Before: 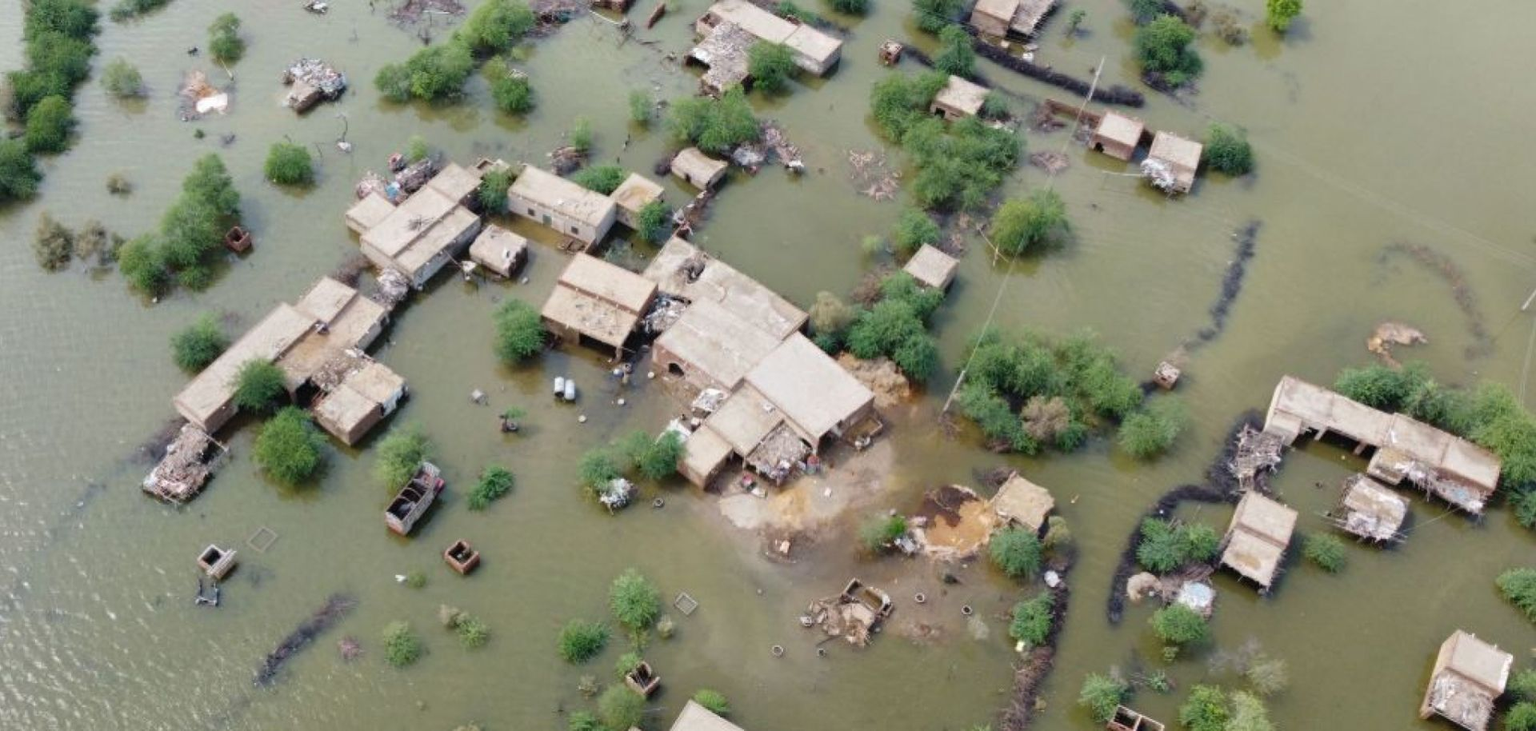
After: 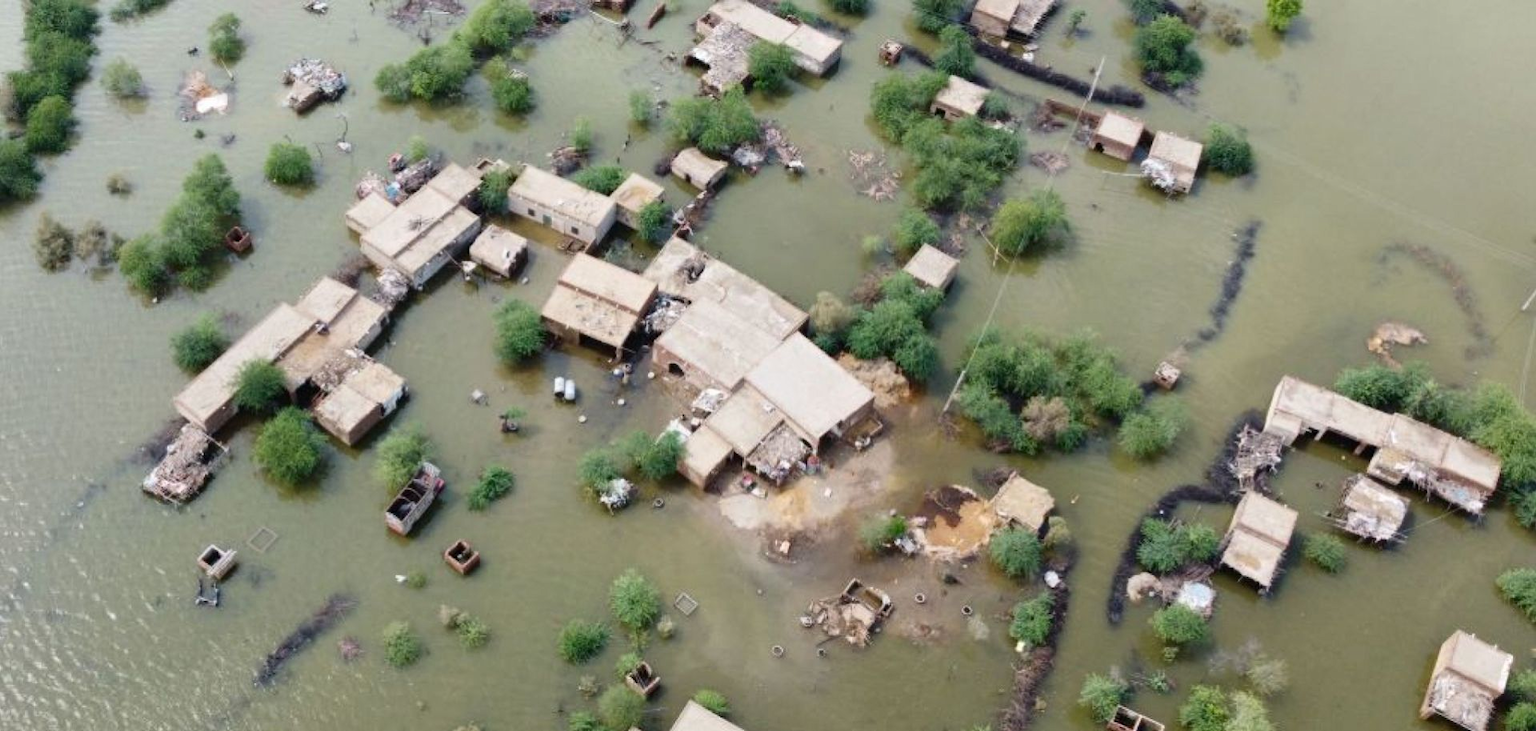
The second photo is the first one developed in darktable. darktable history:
contrast brightness saturation: contrast 0.136
